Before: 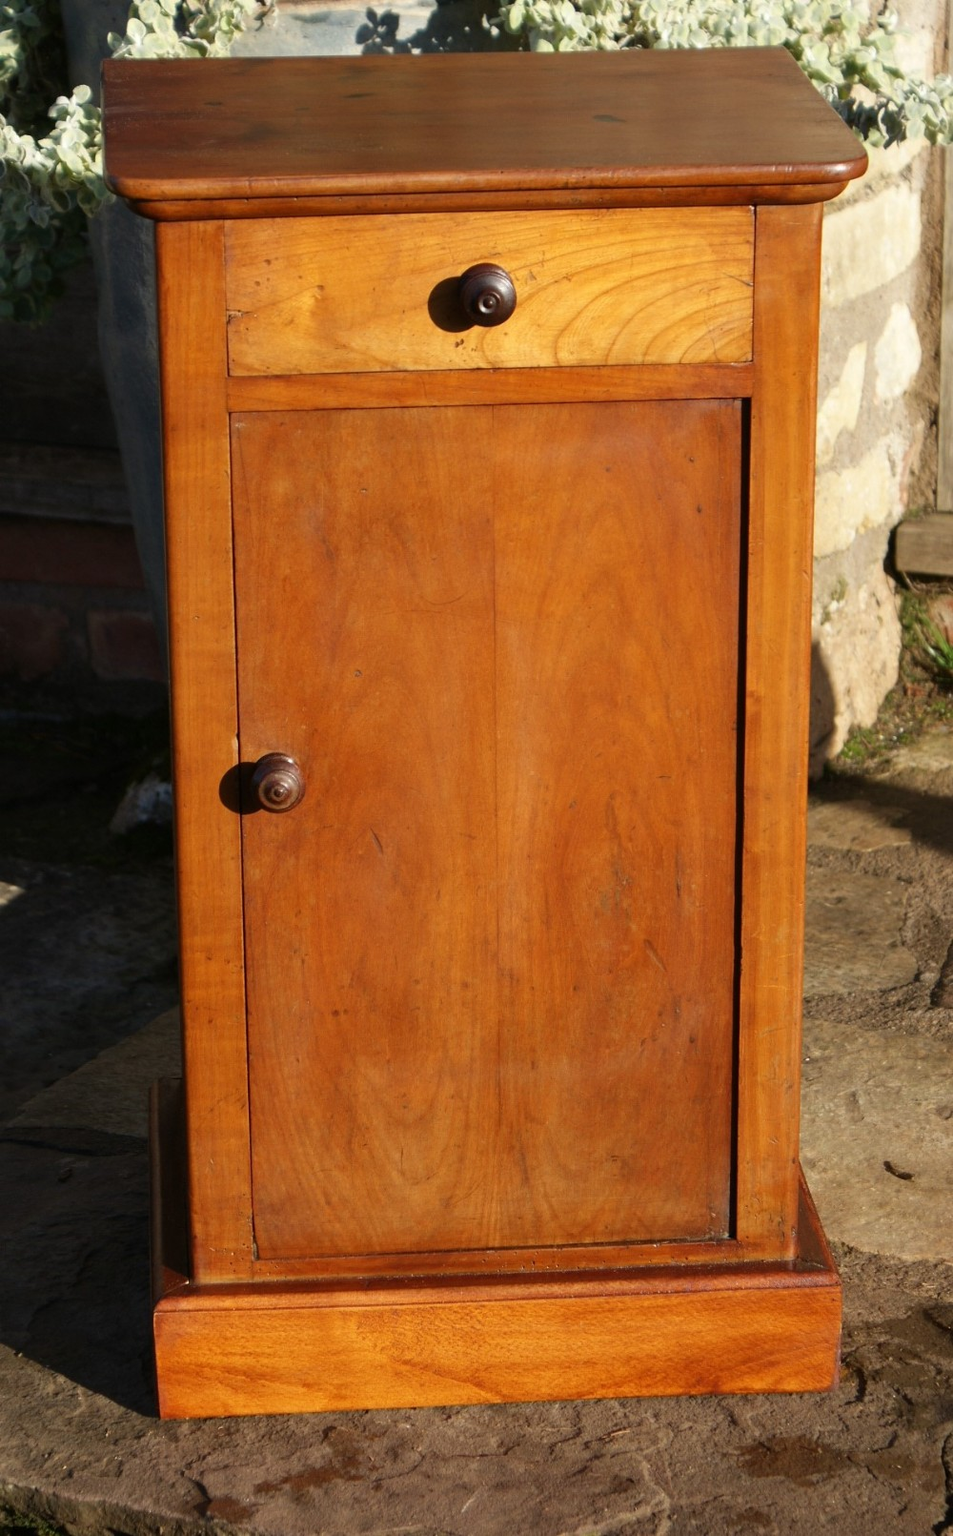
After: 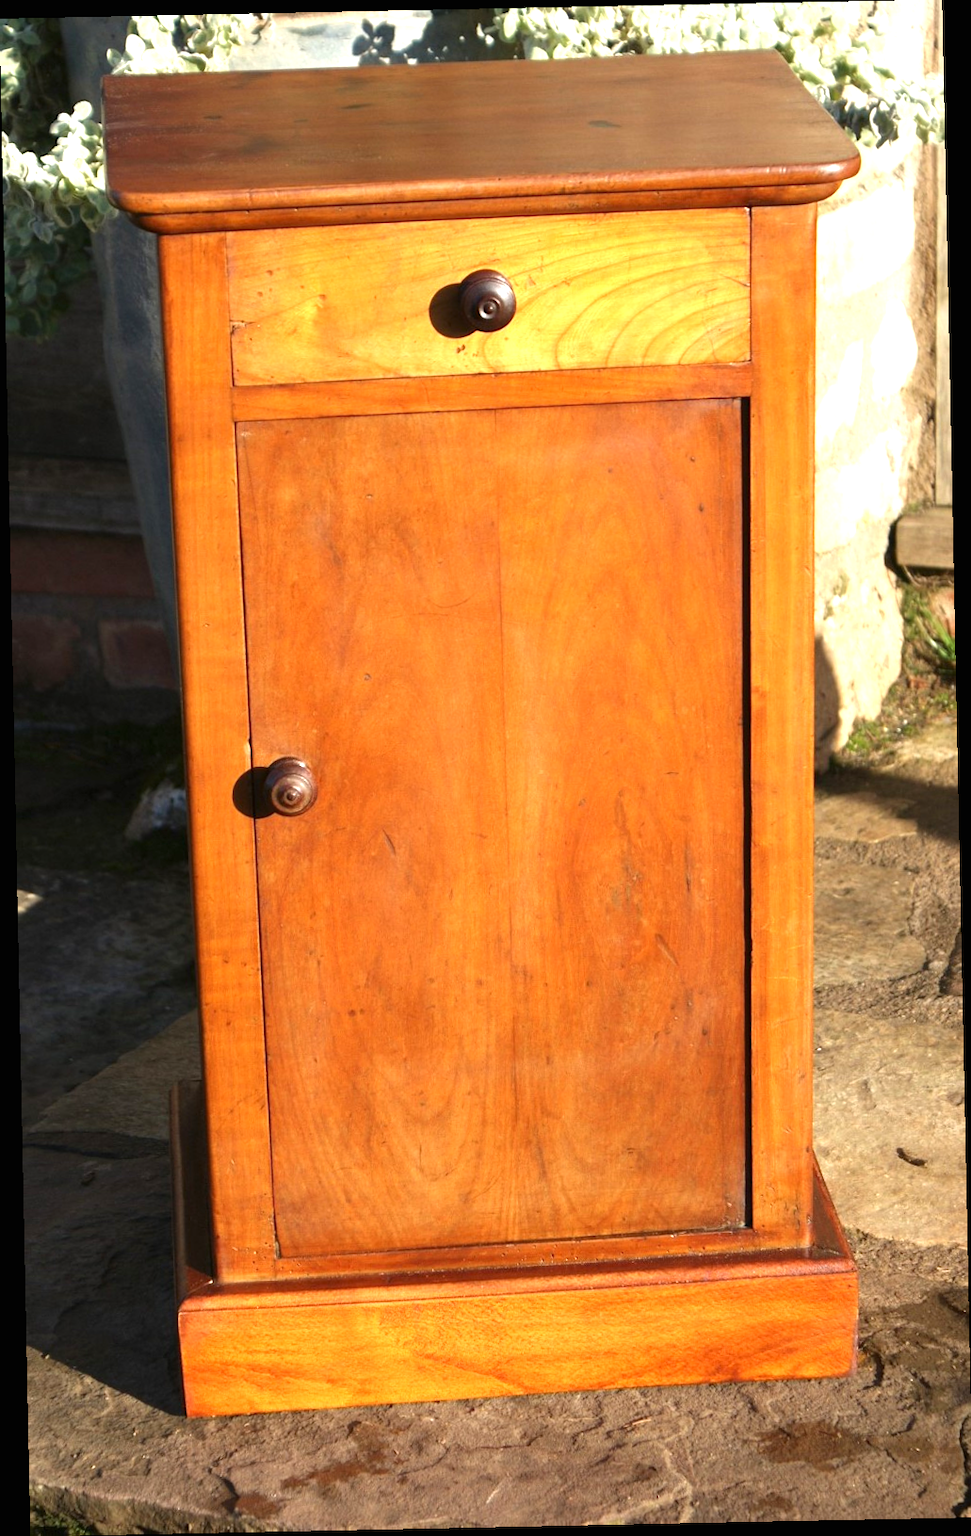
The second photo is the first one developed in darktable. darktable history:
rotate and perspective: rotation -1.17°, automatic cropping off
exposure: black level correction 0, exposure 1 EV, compensate exposure bias true, compensate highlight preservation false
